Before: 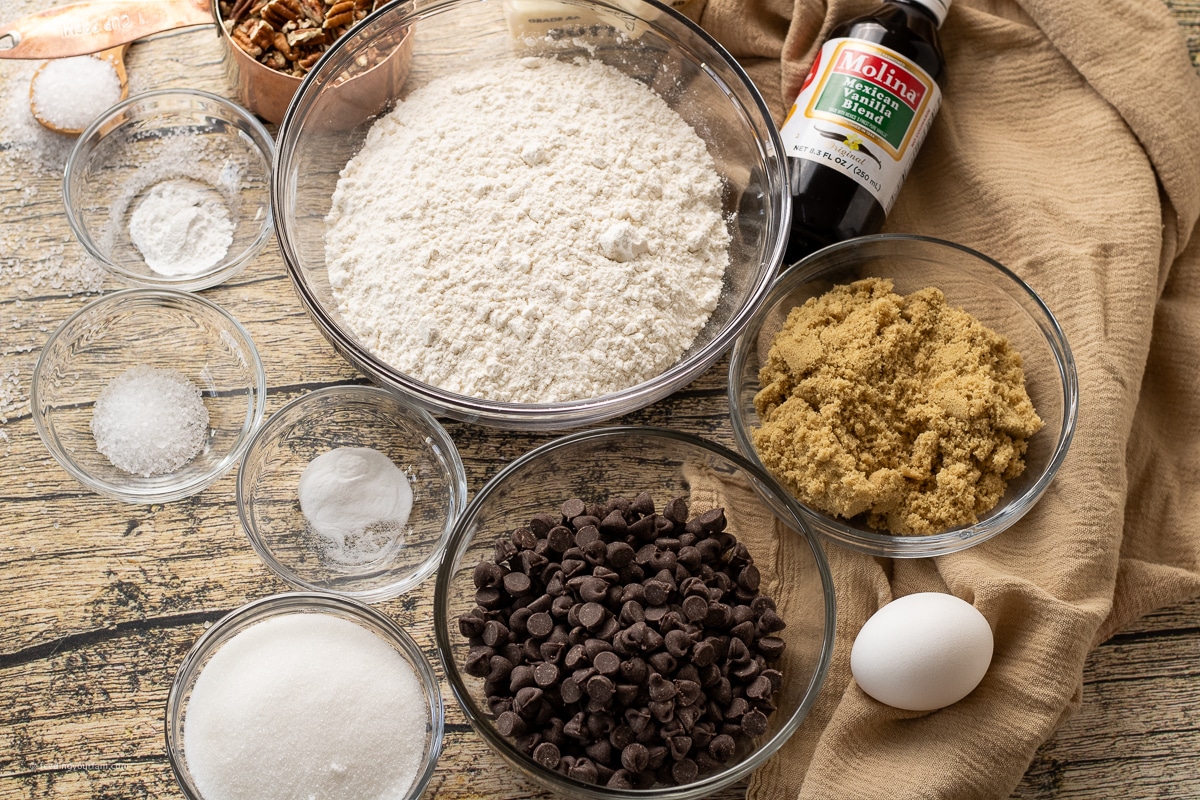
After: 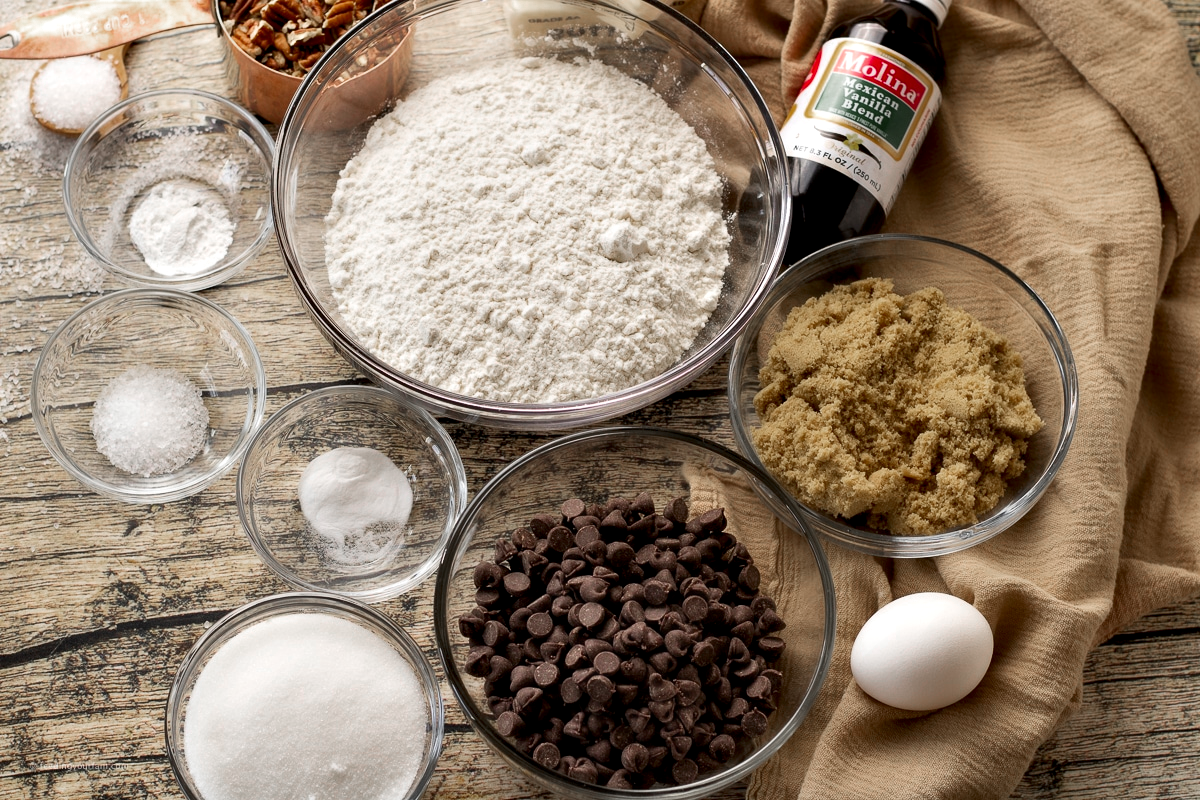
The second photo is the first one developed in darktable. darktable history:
color zones: curves: ch0 [(0, 0.48) (0.209, 0.398) (0.305, 0.332) (0.429, 0.493) (0.571, 0.5) (0.714, 0.5) (0.857, 0.5) (1, 0.48)]; ch1 [(0, 0.736) (0.143, 0.625) (0.225, 0.371) (0.429, 0.256) (0.571, 0.241) (0.714, 0.213) (0.857, 0.48) (1, 0.736)]; ch2 [(0, 0.448) (0.143, 0.498) (0.286, 0.5) (0.429, 0.5) (0.571, 0.5) (0.714, 0.5) (0.857, 0.5) (1, 0.448)]
contrast equalizer: octaves 7, y [[0.514, 0.573, 0.581, 0.508, 0.5, 0.5], [0.5 ×6], [0.5 ×6], [0 ×6], [0 ×6]]
